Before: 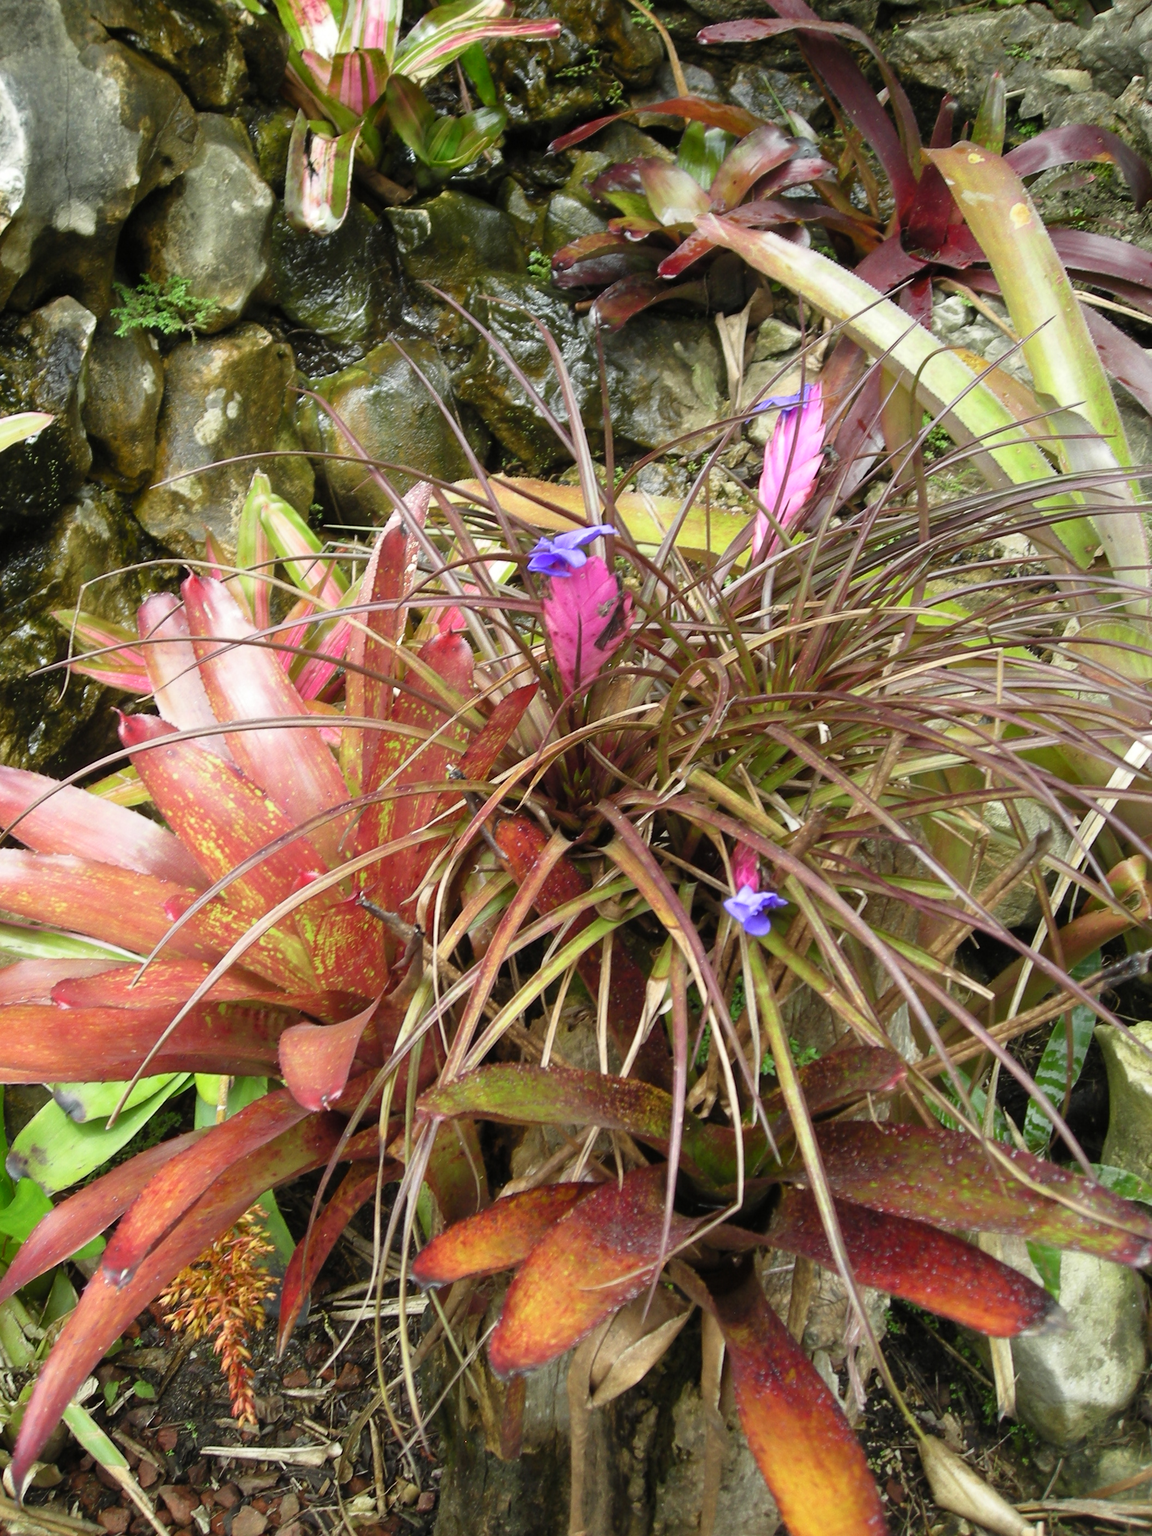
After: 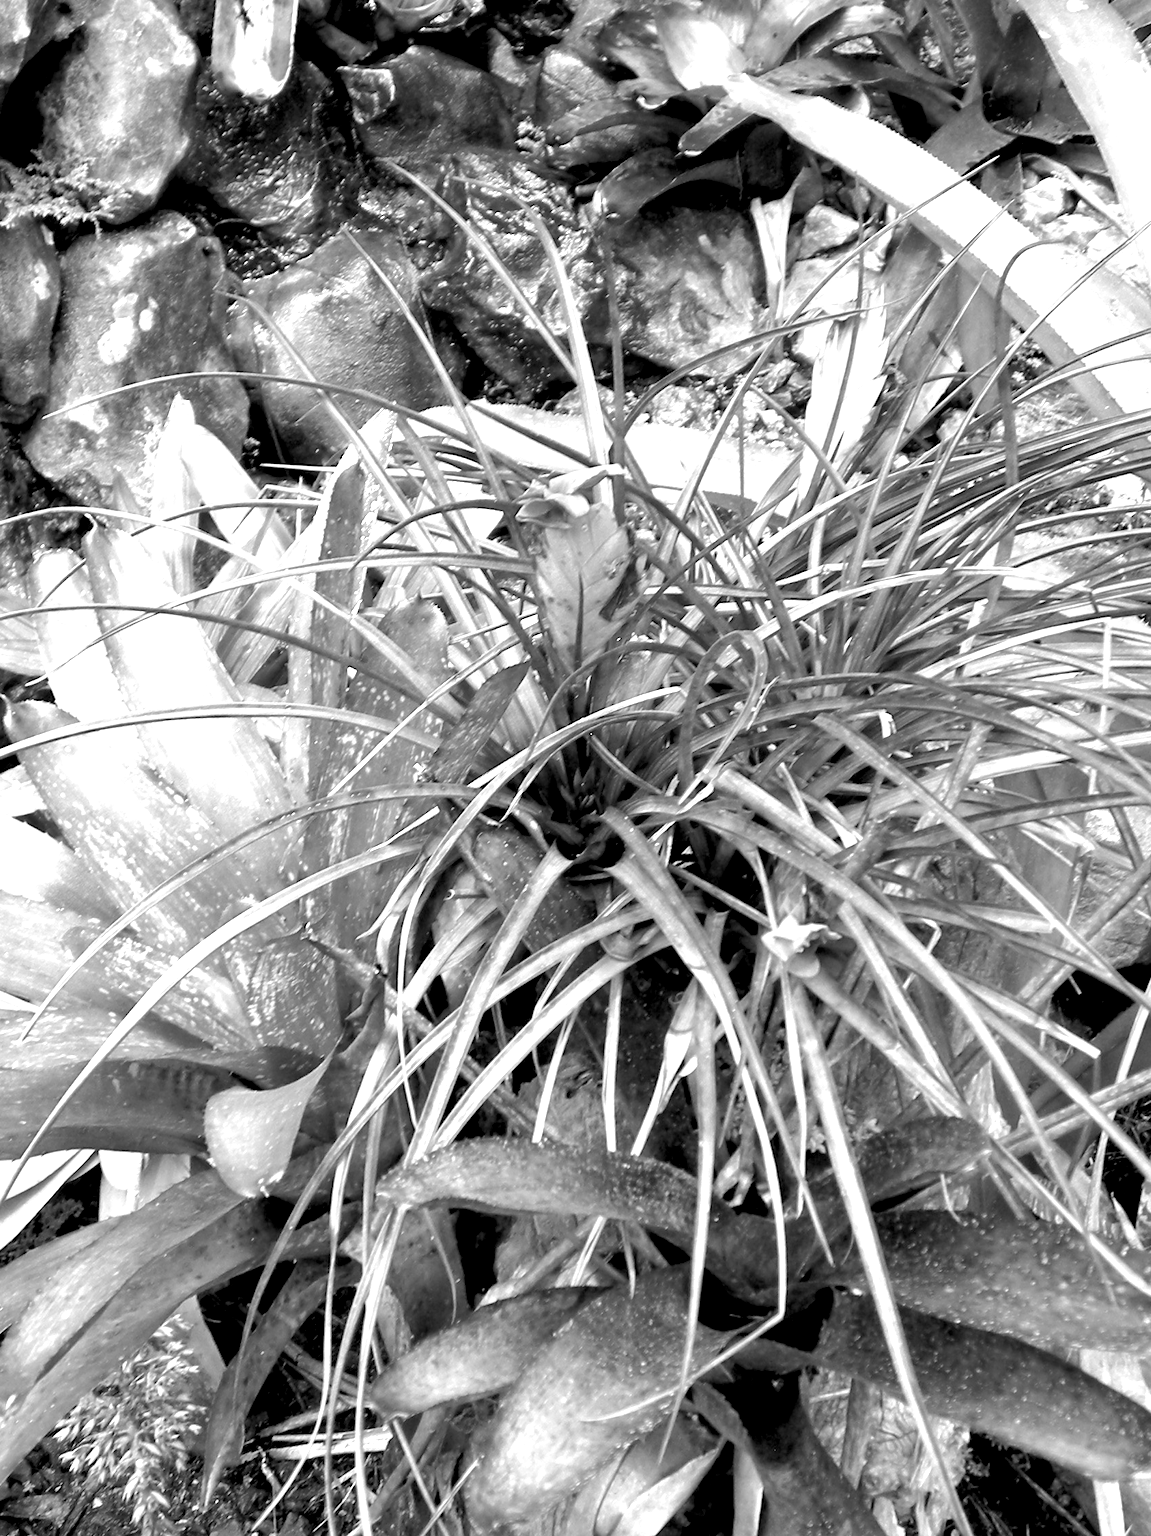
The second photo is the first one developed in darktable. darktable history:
crop and rotate: left 10.071%, top 10.071%, right 10.02%, bottom 10.02%
exposure: black level correction 0.011, exposure 1.088 EV, compensate exposure bias true, compensate highlight preservation false
monochrome: a 32, b 64, size 2.3
shadows and highlights: shadows 37.27, highlights -28.18, soften with gaussian
